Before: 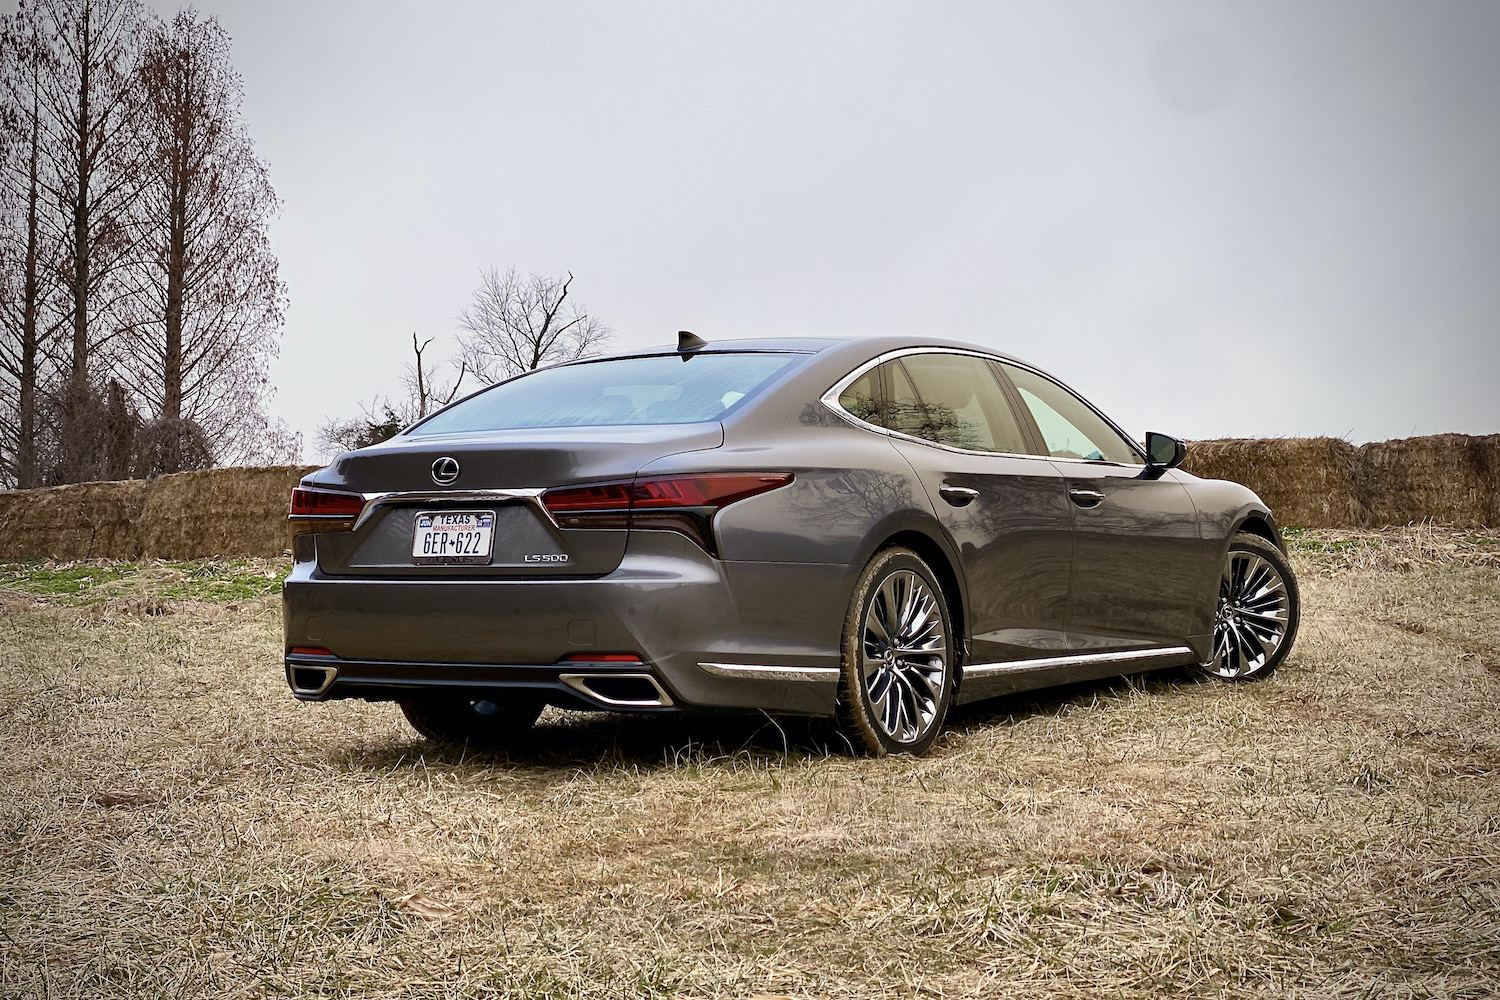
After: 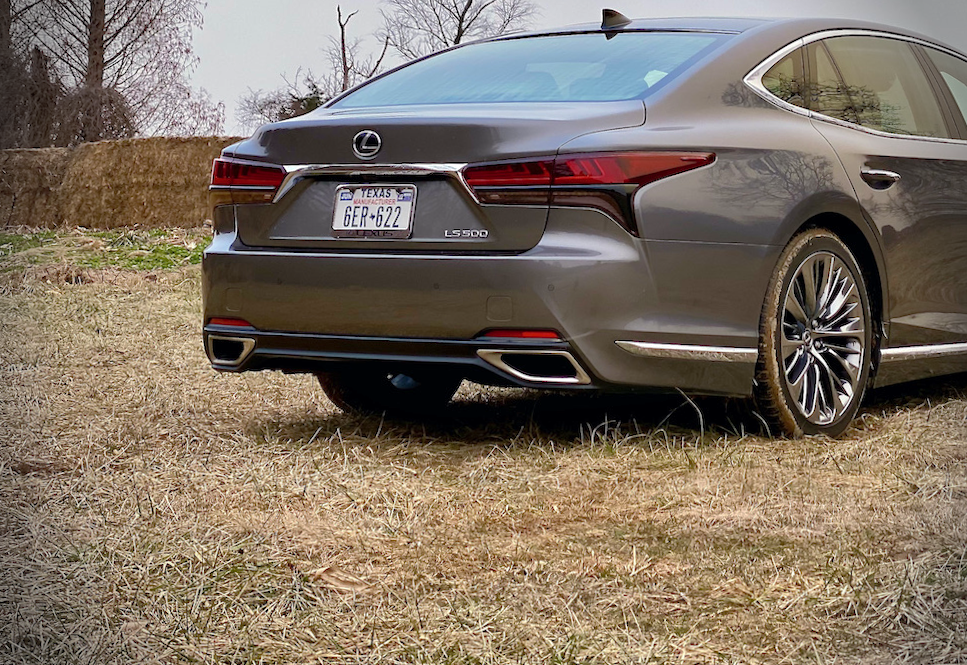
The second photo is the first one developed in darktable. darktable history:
crop and rotate: angle -1.04°, left 4.059%, top 31.663%, right 29.712%
shadows and highlights: on, module defaults
tone equalizer: on, module defaults
vignetting: fall-off start 88.03%, fall-off radius 24.31%, unbound false
